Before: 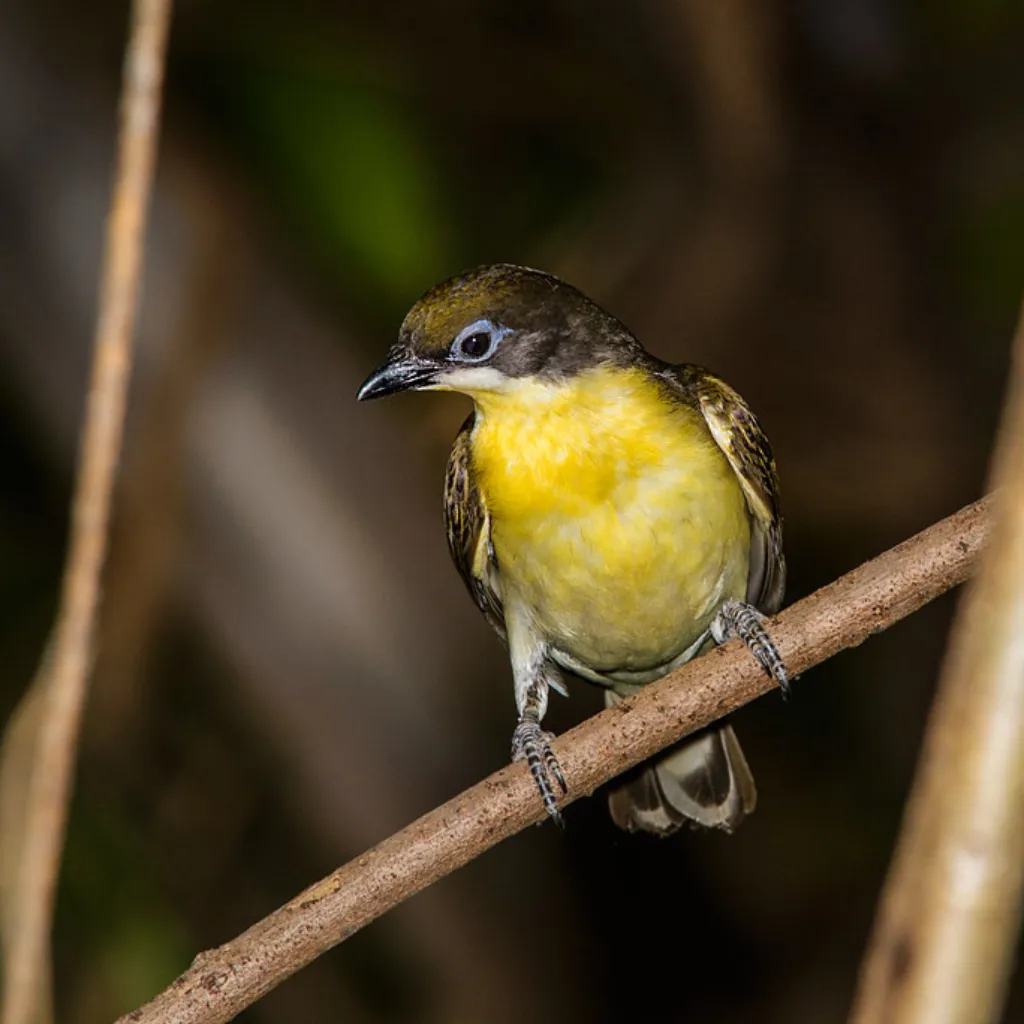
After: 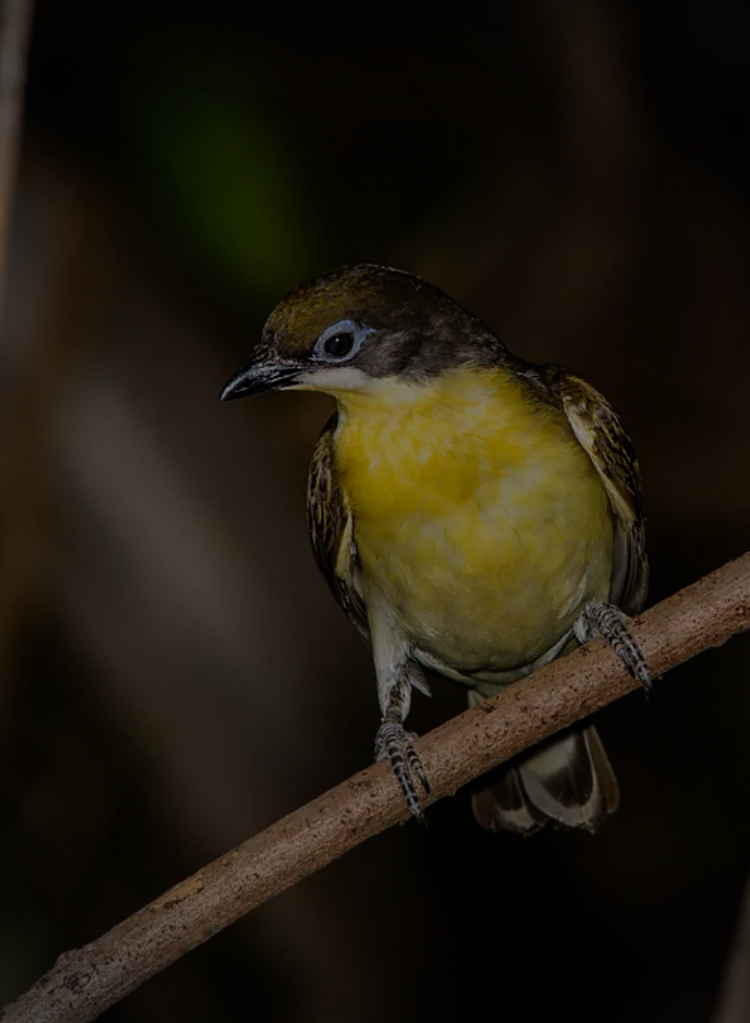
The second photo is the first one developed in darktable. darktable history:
exposure: exposure -2.002 EV, compensate highlight preservation false
vignetting: fall-off radius 31.48%, brightness -0.472
crop: left 13.443%, right 13.31%
